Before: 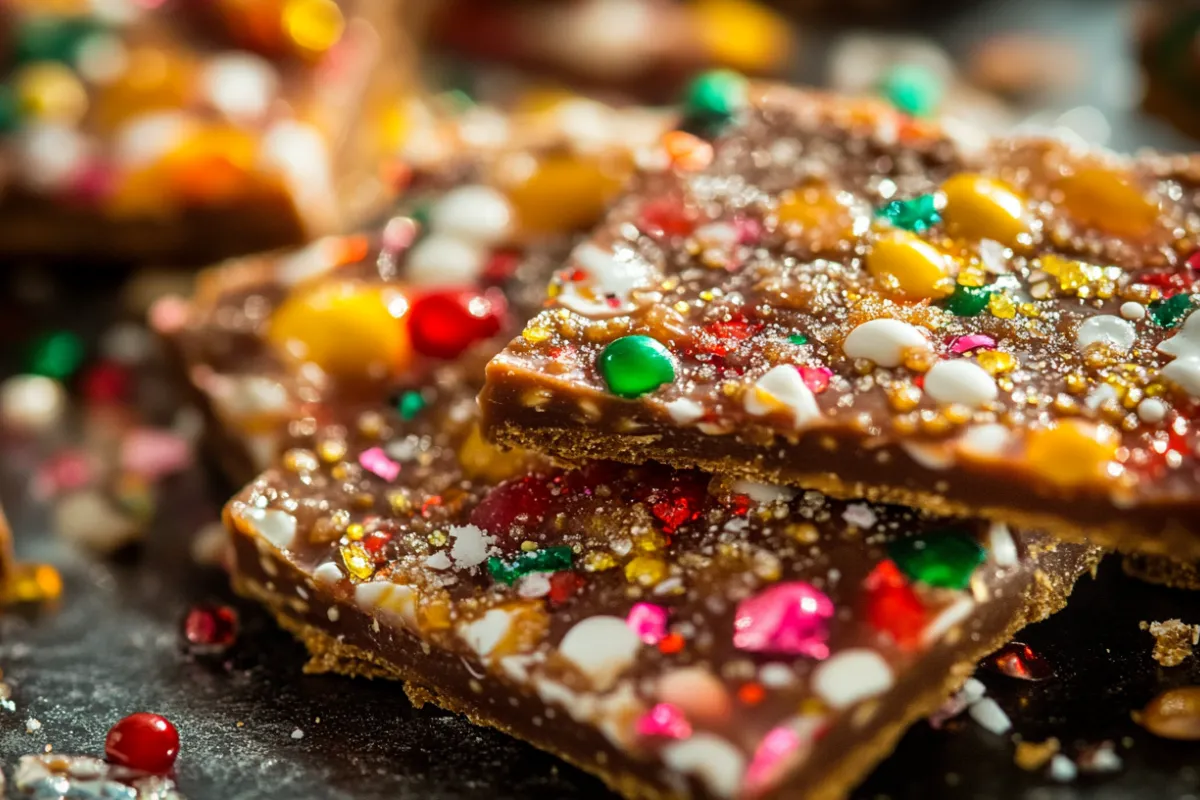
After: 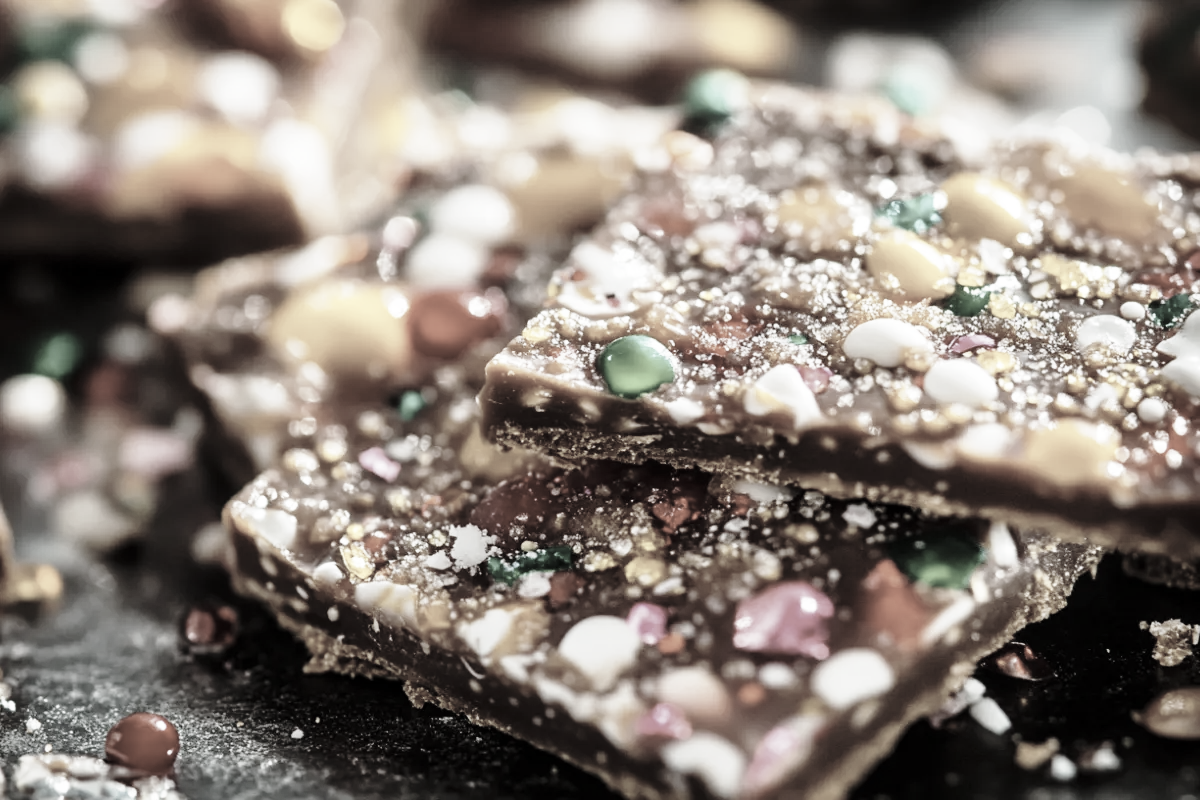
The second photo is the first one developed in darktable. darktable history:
color correction: highlights b* 0.005, saturation 0.186
base curve: curves: ch0 [(0, 0) (0.028, 0.03) (0.121, 0.232) (0.46, 0.748) (0.859, 0.968) (1, 1)], preserve colors none
